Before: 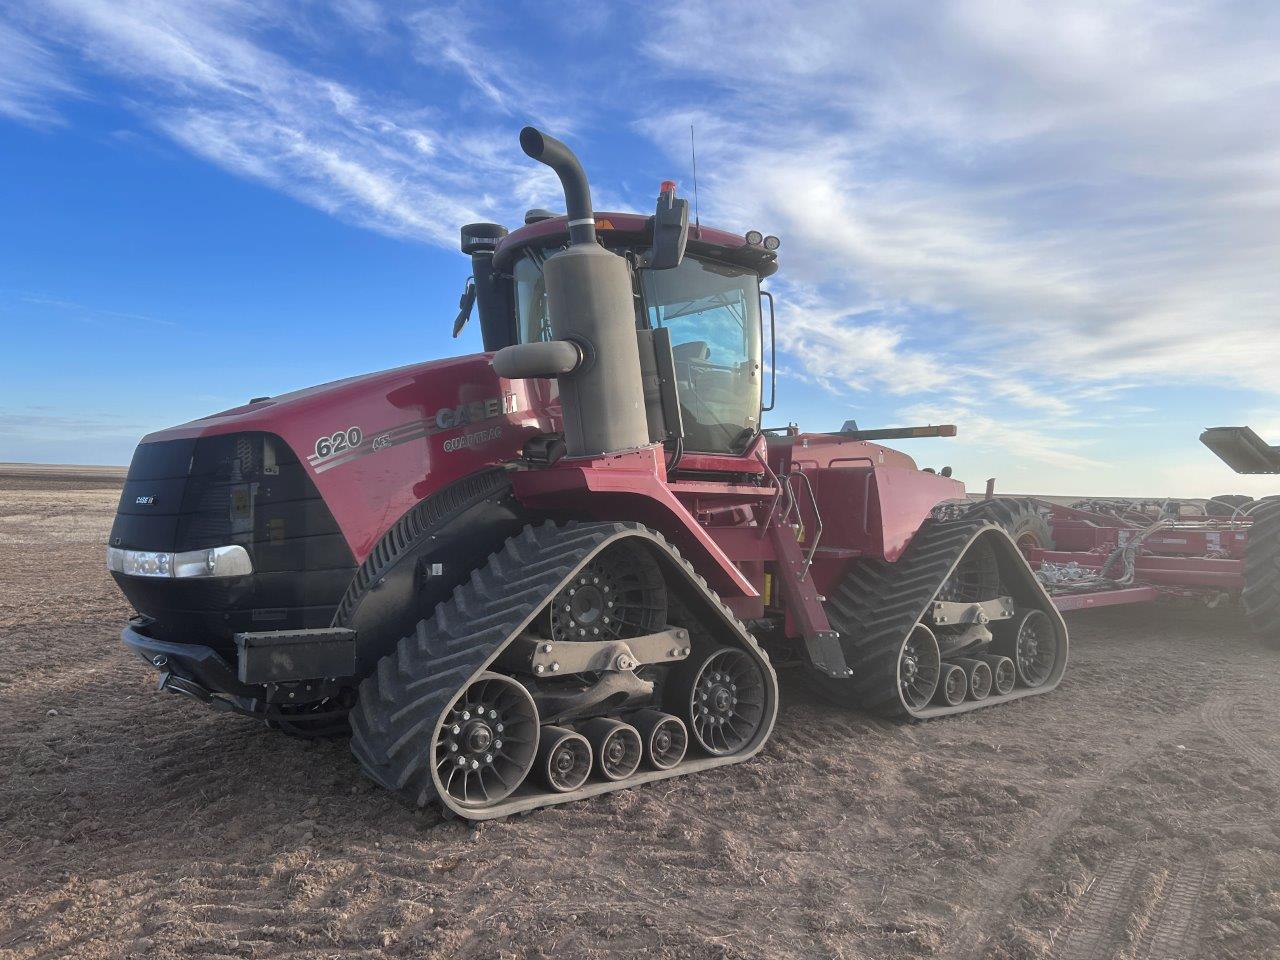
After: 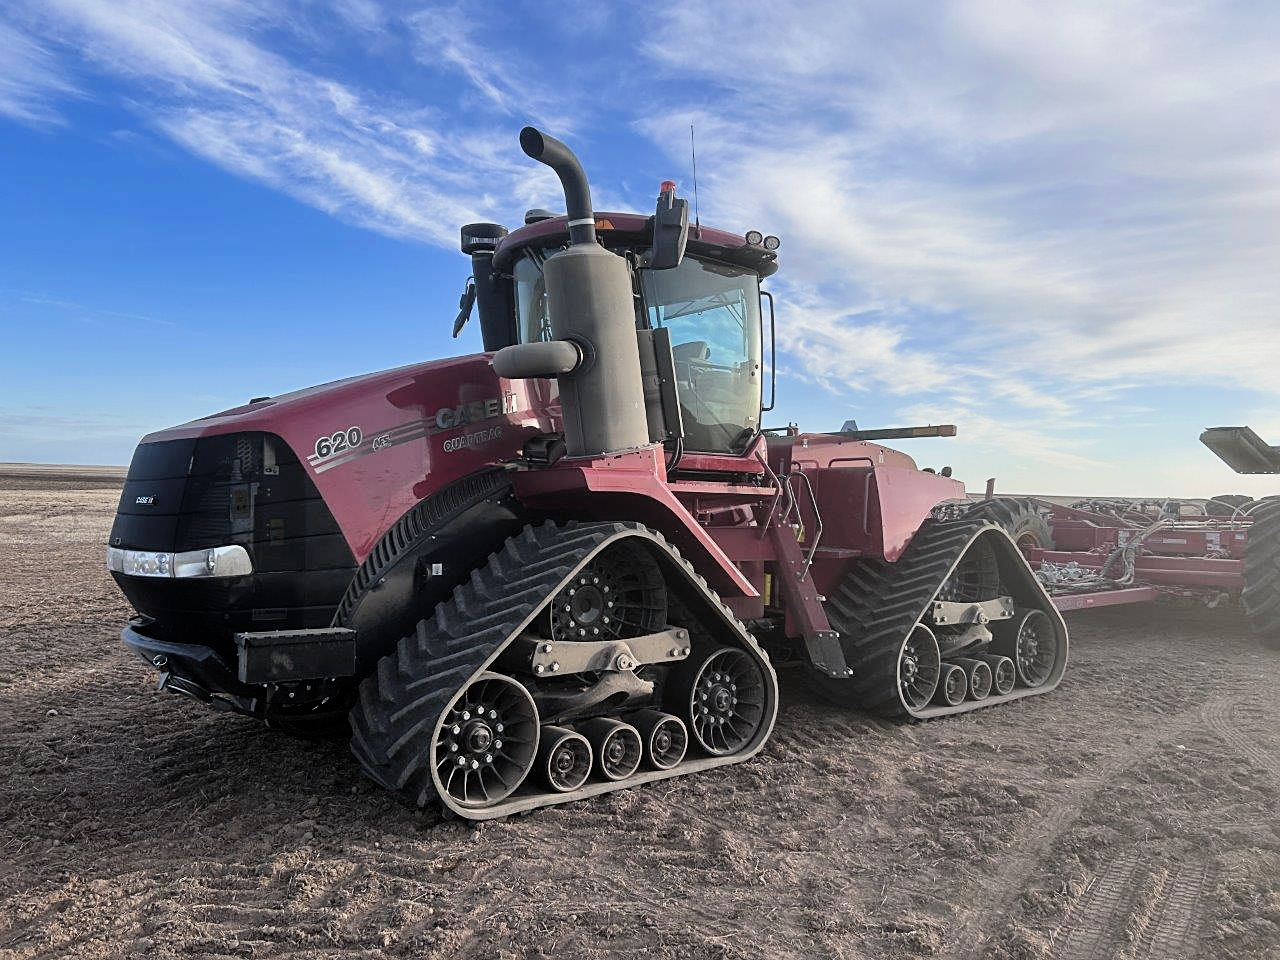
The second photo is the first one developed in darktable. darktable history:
sharpen: on, module defaults
filmic rgb: black relative exposure -16 EV, white relative exposure 6.31 EV, threshold 3.06 EV, hardness 5.1, contrast 1.351, enable highlight reconstruction true
